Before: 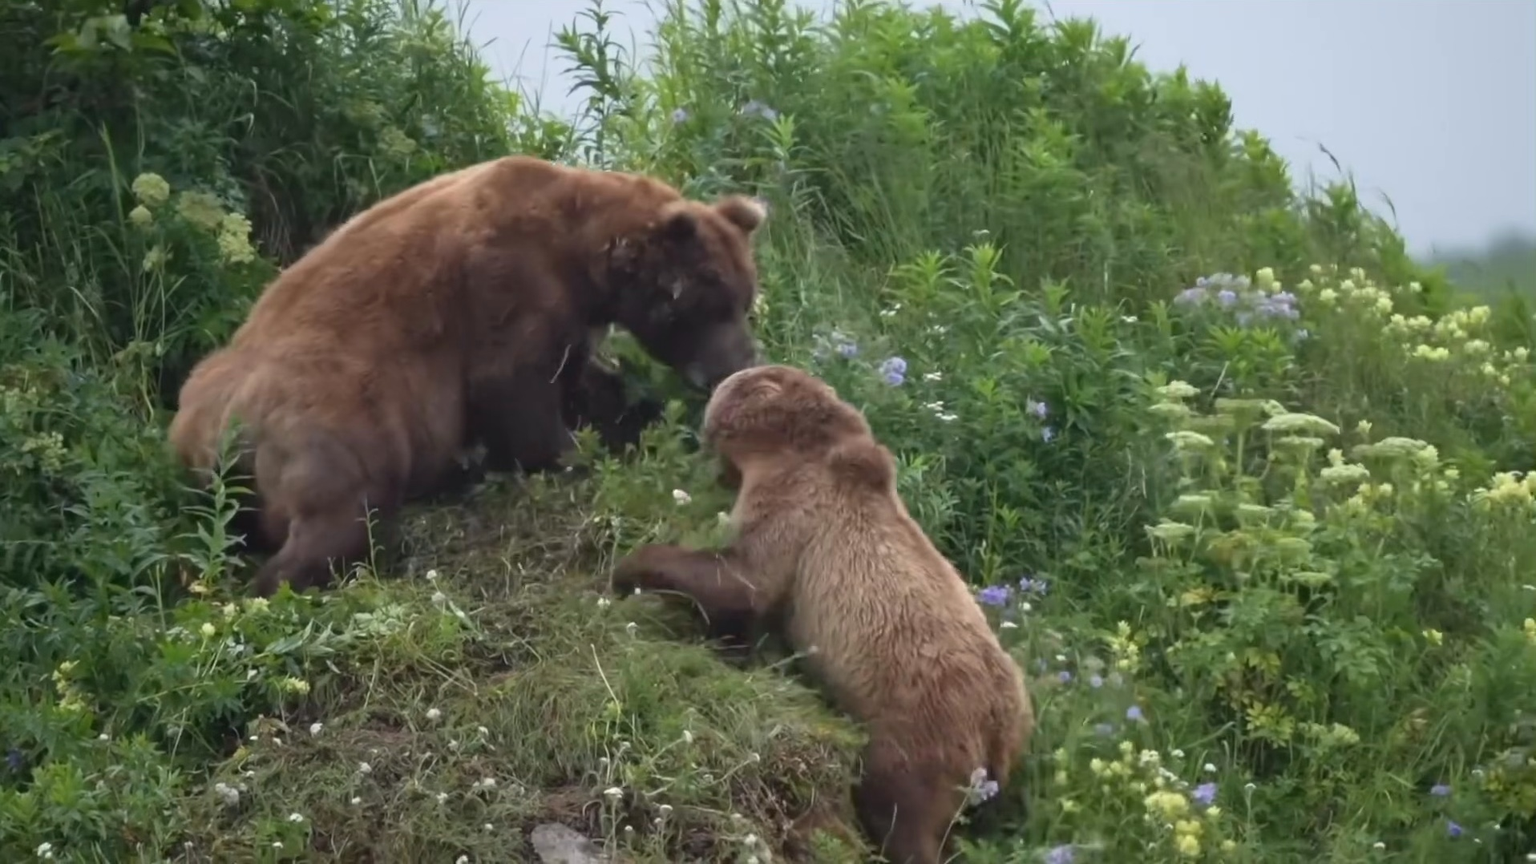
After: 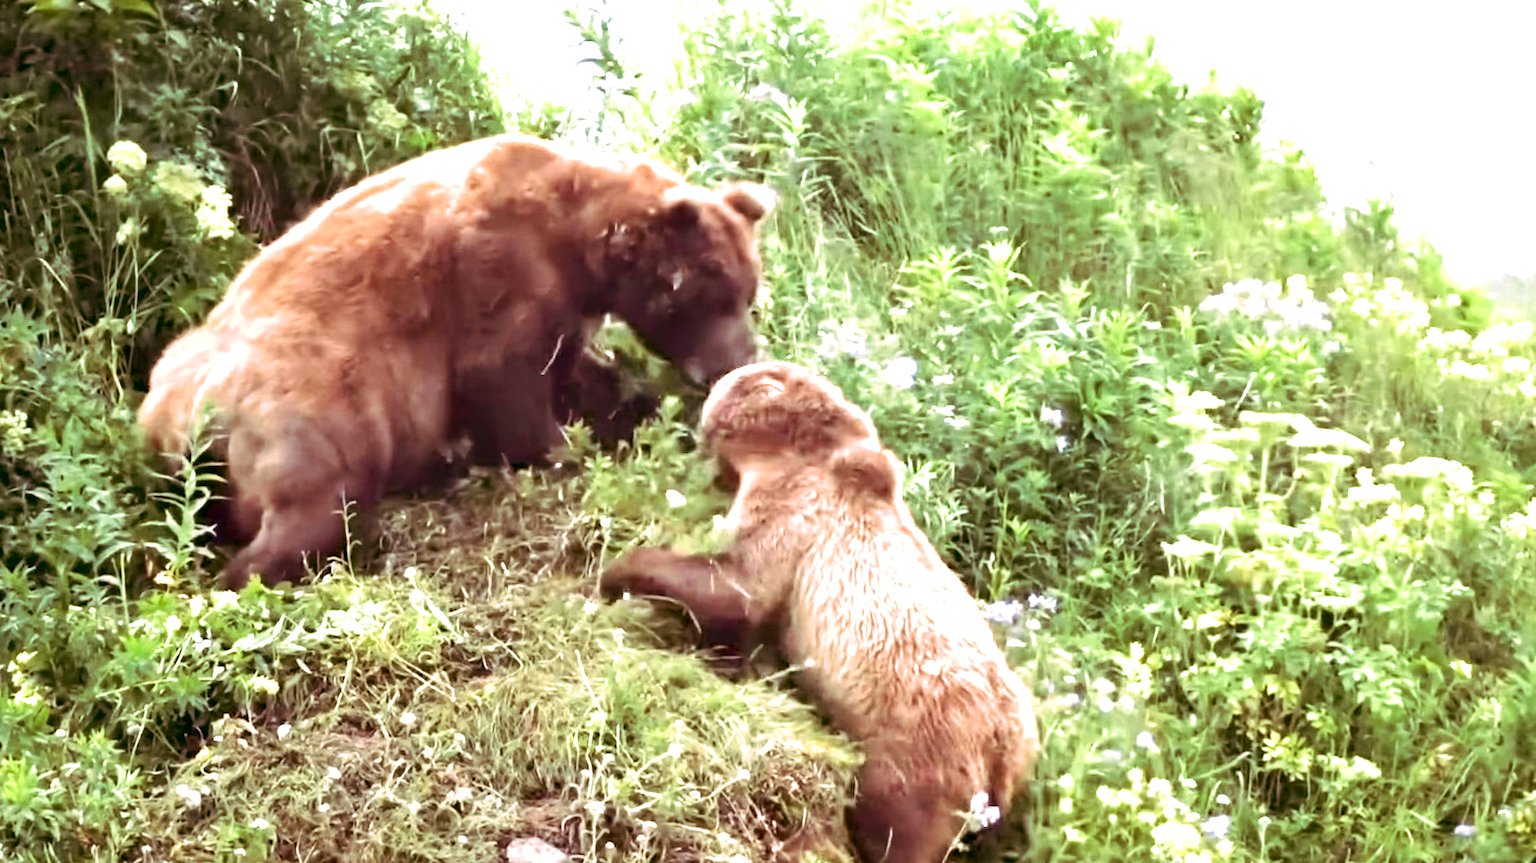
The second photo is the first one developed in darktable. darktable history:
split-toning: highlights › hue 298.8°, highlights › saturation 0.73, compress 41.76%
color balance rgb: shadows lift › chroma 1%, shadows lift › hue 113°, highlights gain › chroma 0.2%, highlights gain › hue 333°, perceptual saturation grading › global saturation 20%, perceptual saturation grading › highlights -50%, perceptual saturation grading › shadows 25%, contrast -10%
crop and rotate: angle -1.69°
color balance: lift [1, 1, 0.999, 1.001], gamma [1, 1.003, 1.005, 0.995], gain [1, 0.992, 0.988, 1.012], contrast 5%, output saturation 110%
exposure: black level correction 0.005, exposure 2.084 EV, compensate highlight preservation false
white balance: red 1.045, blue 0.932
contrast brightness saturation: contrast 0.1, brightness -0.26, saturation 0.14
